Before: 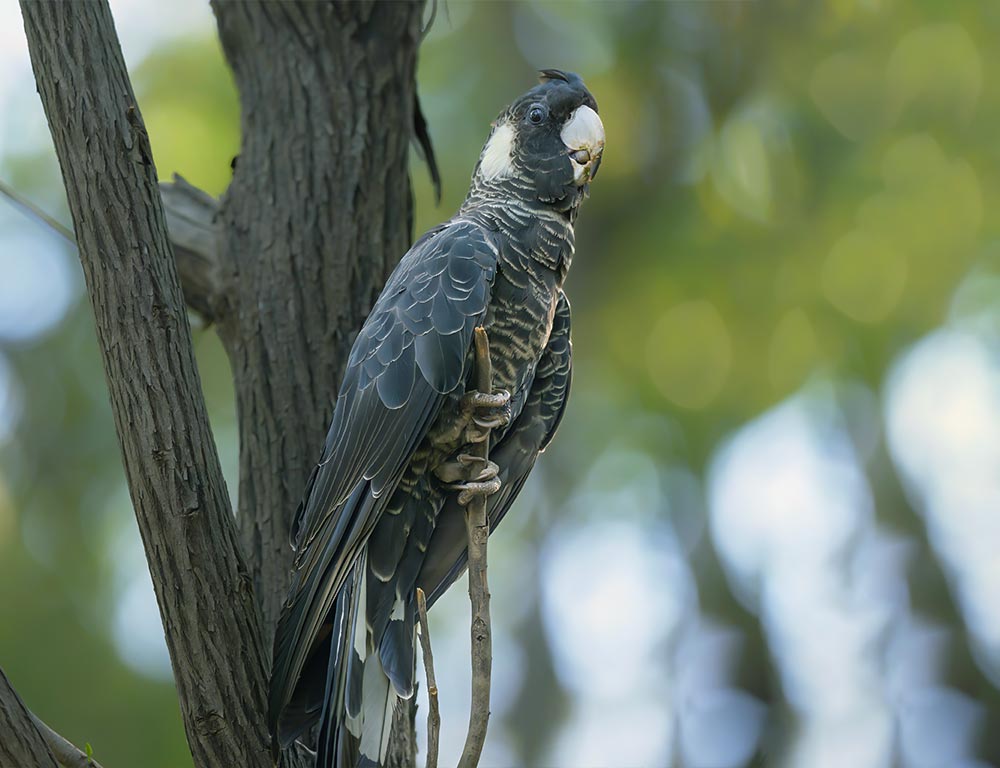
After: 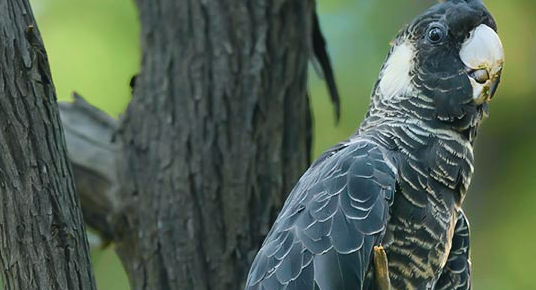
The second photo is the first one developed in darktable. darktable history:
crop: left 10.121%, top 10.631%, right 36.218%, bottom 51.526%
tone curve: curves: ch0 [(0, 0.046) (0.037, 0.056) (0.176, 0.162) (0.33, 0.331) (0.432, 0.475) (0.601, 0.665) (0.843, 0.876) (1, 1)]; ch1 [(0, 0) (0.339, 0.349) (0.445, 0.42) (0.476, 0.47) (0.497, 0.492) (0.523, 0.514) (0.557, 0.558) (0.632, 0.615) (0.728, 0.746) (1, 1)]; ch2 [(0, 0) (0.327, 0.324) (0.417, 0.44) (0.46, 0.453) (0.502, 0.495) (0.526, 0.52) (0.54, 0.55) (0.606, 0.626) (0.745, 0.704) (1, 1)], color space Lab, independent channels, preserve colors none
